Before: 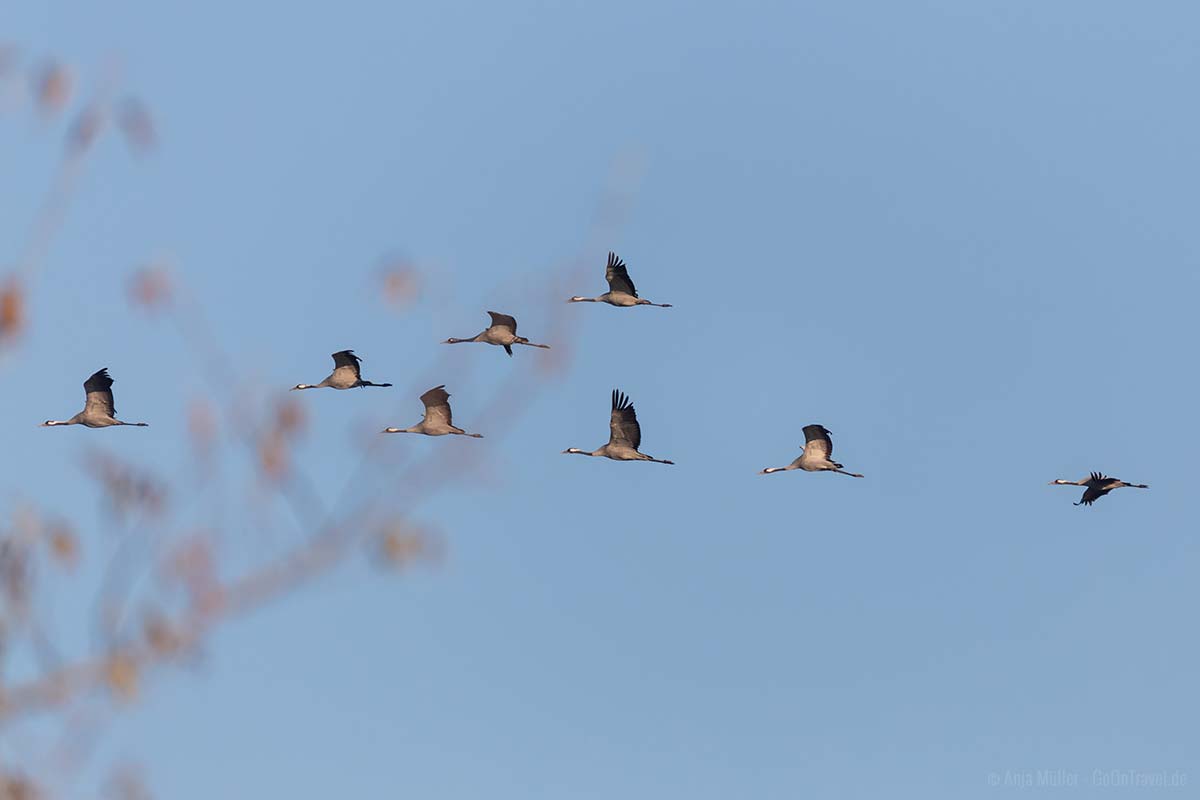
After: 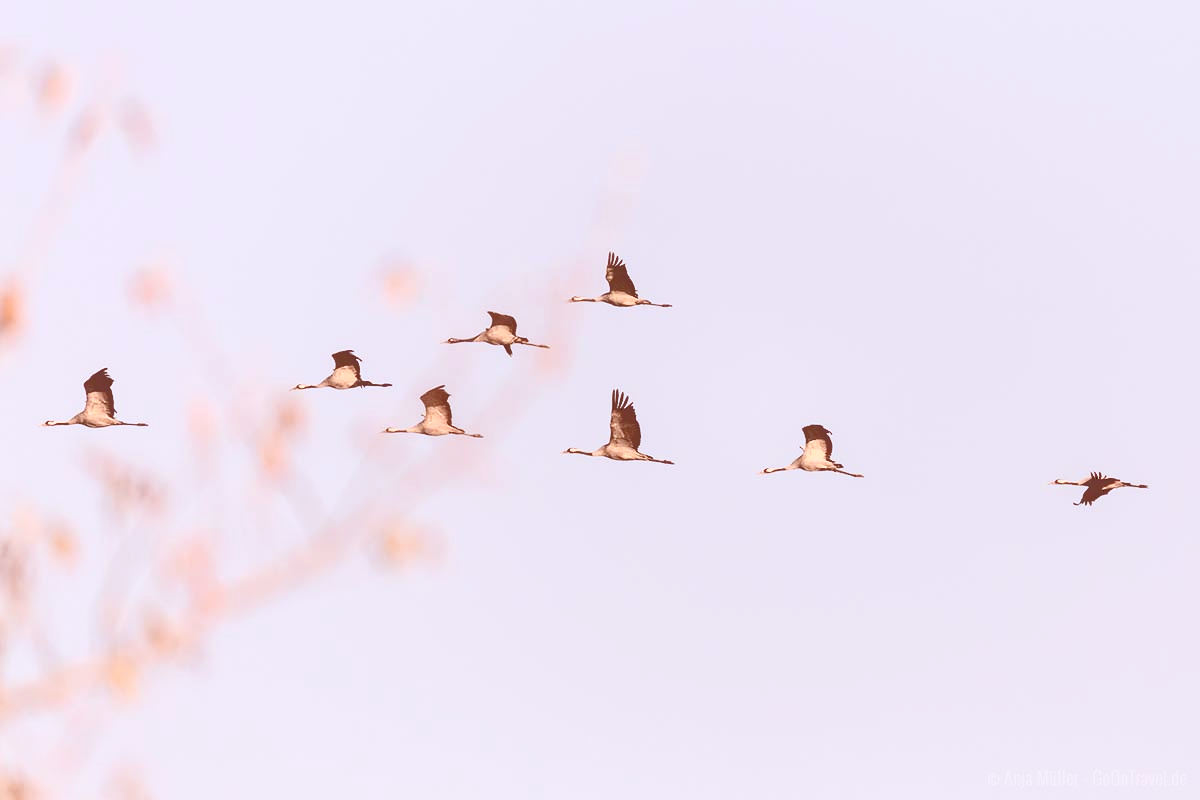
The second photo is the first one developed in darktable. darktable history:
tone curve: curves: ch0 [(0, 0) (0.003, 0.279) (0.011, 0.287) (0.025, 0.295) (0.044, 0.304) (0.069, 0.316) (0.1, 0.319) (0.136, 0.316) (0.177, 0.32) (0.224, 0.359) (0.277, 0.421) (0.335, 0.511) (0.399, 0.639) (0.468, 0.734) (0.543, 0.827) (0.623, 0.89) (0.709, 0.944) (0.801, 0.965) (0.898, 0.968) (1, 1)], color space Lab, independent channels, preserve colors none
color correction: highlights a* 9.42, highlights b* 8.59, shadows a* 39.3, shadows b* 39.69, saturation 0.769
